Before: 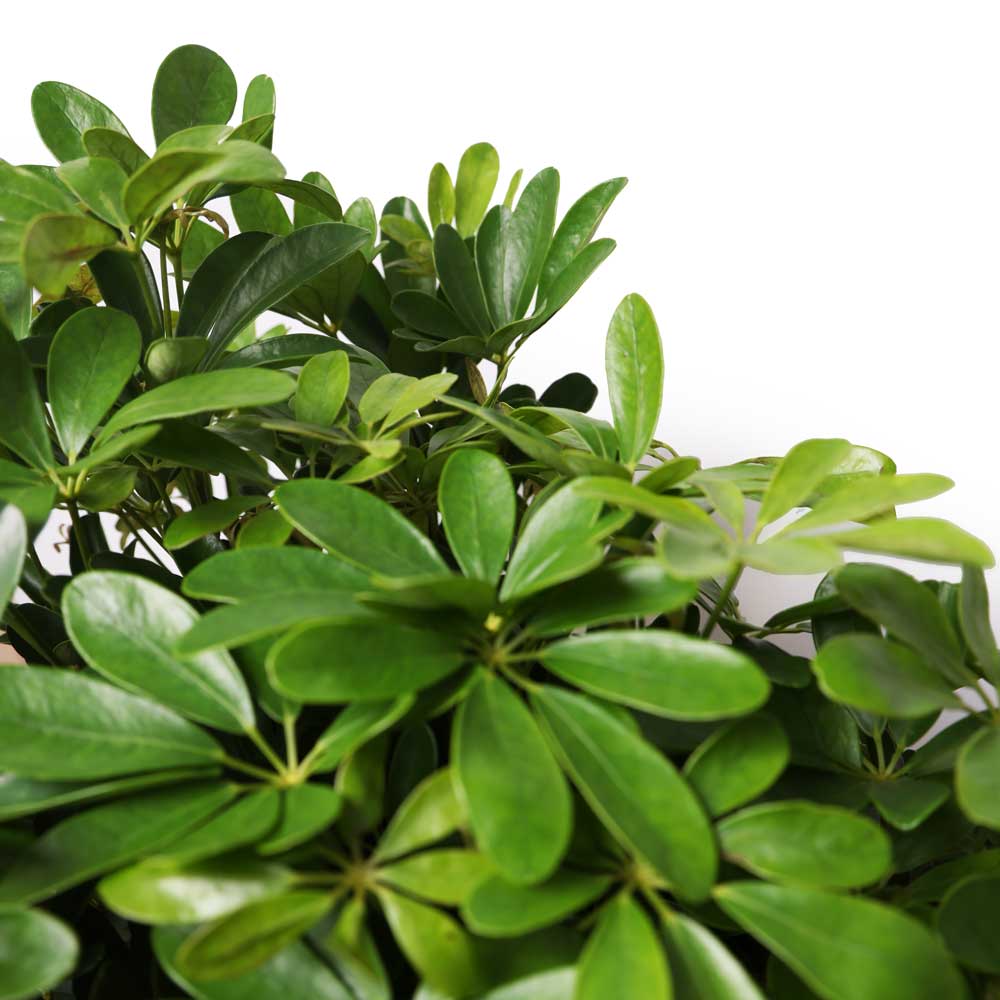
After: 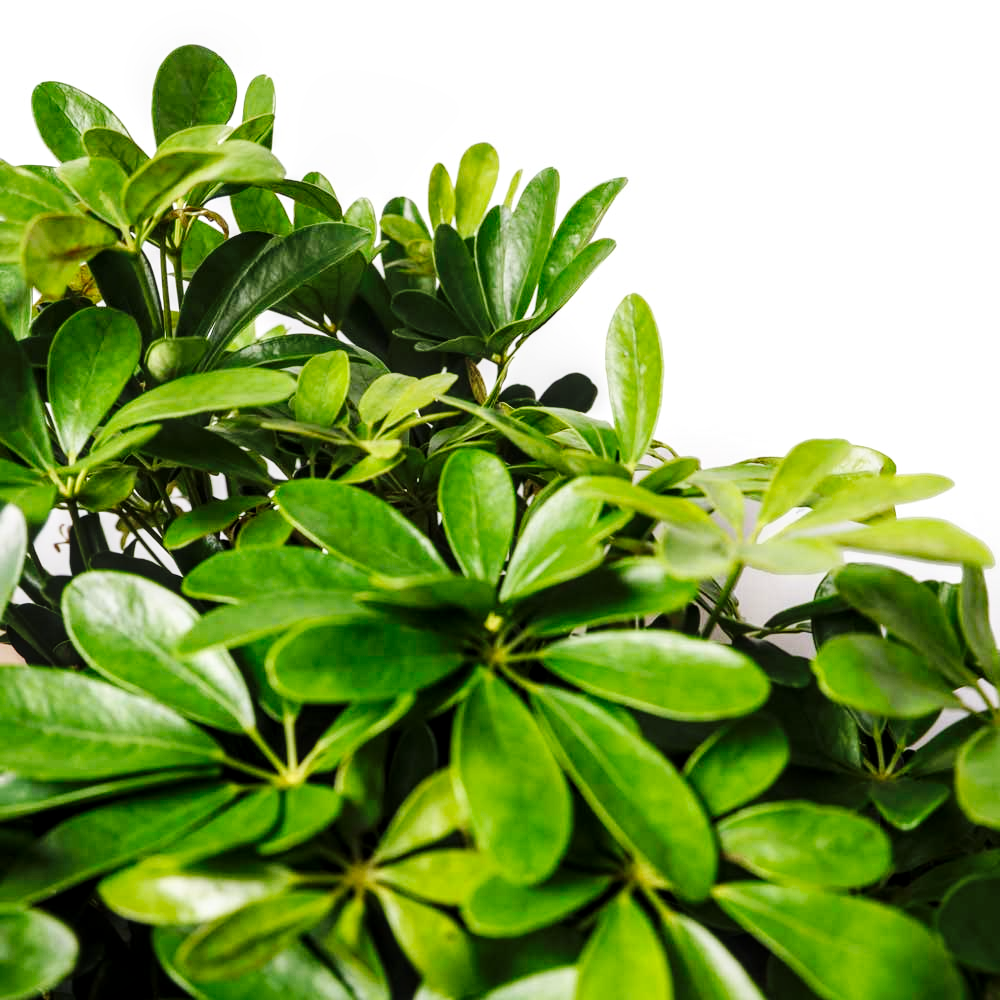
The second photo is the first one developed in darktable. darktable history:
local contrast: detail 130%
base curve: curves: ch0 [(0, 0) (0.036, 0.025) (0.121, 0.166) (0.206, 0.329) (0.605, 0.79) (1, 1)], preserve colors none
